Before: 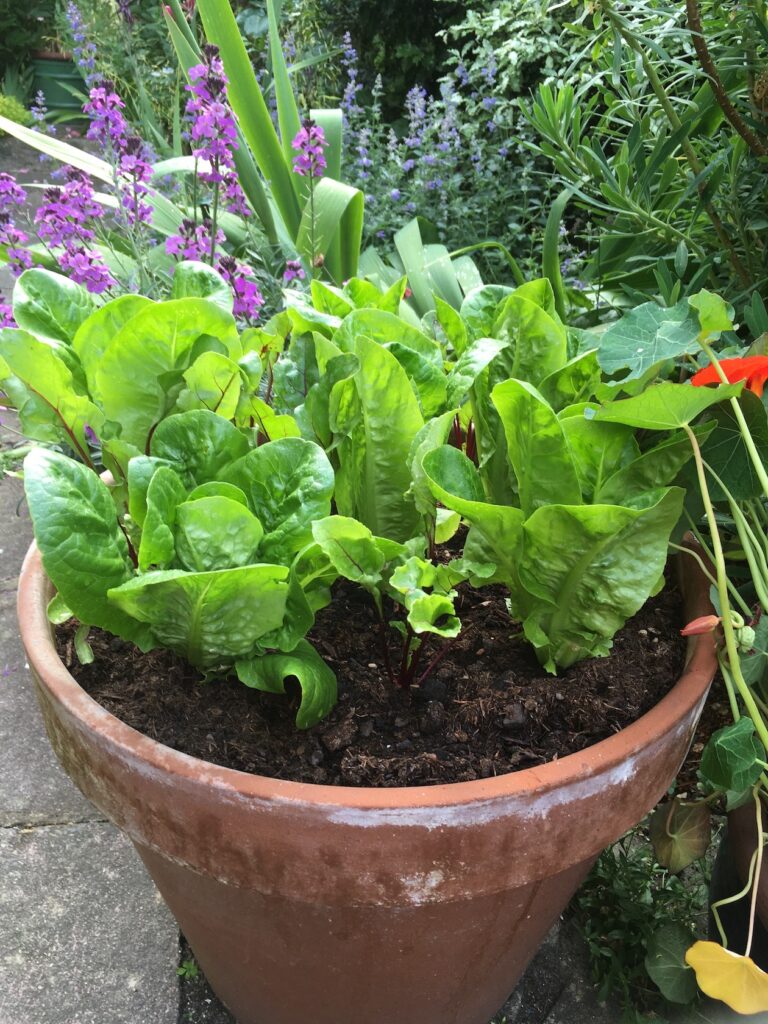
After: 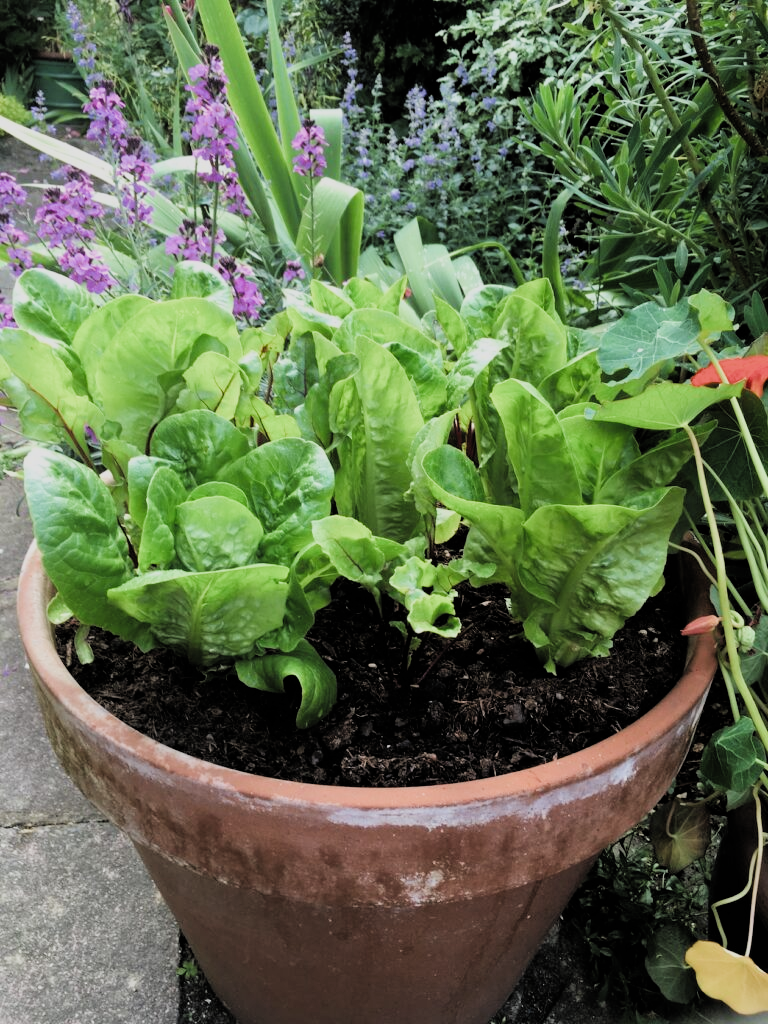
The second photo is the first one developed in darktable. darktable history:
filmic rgb: black relative exposure -5.03 EV, white relative exposure 3.99 EV, hardness 2.88, contrast 1.186, color science v4 (2020), iterations of high-quality reconstruction 0
